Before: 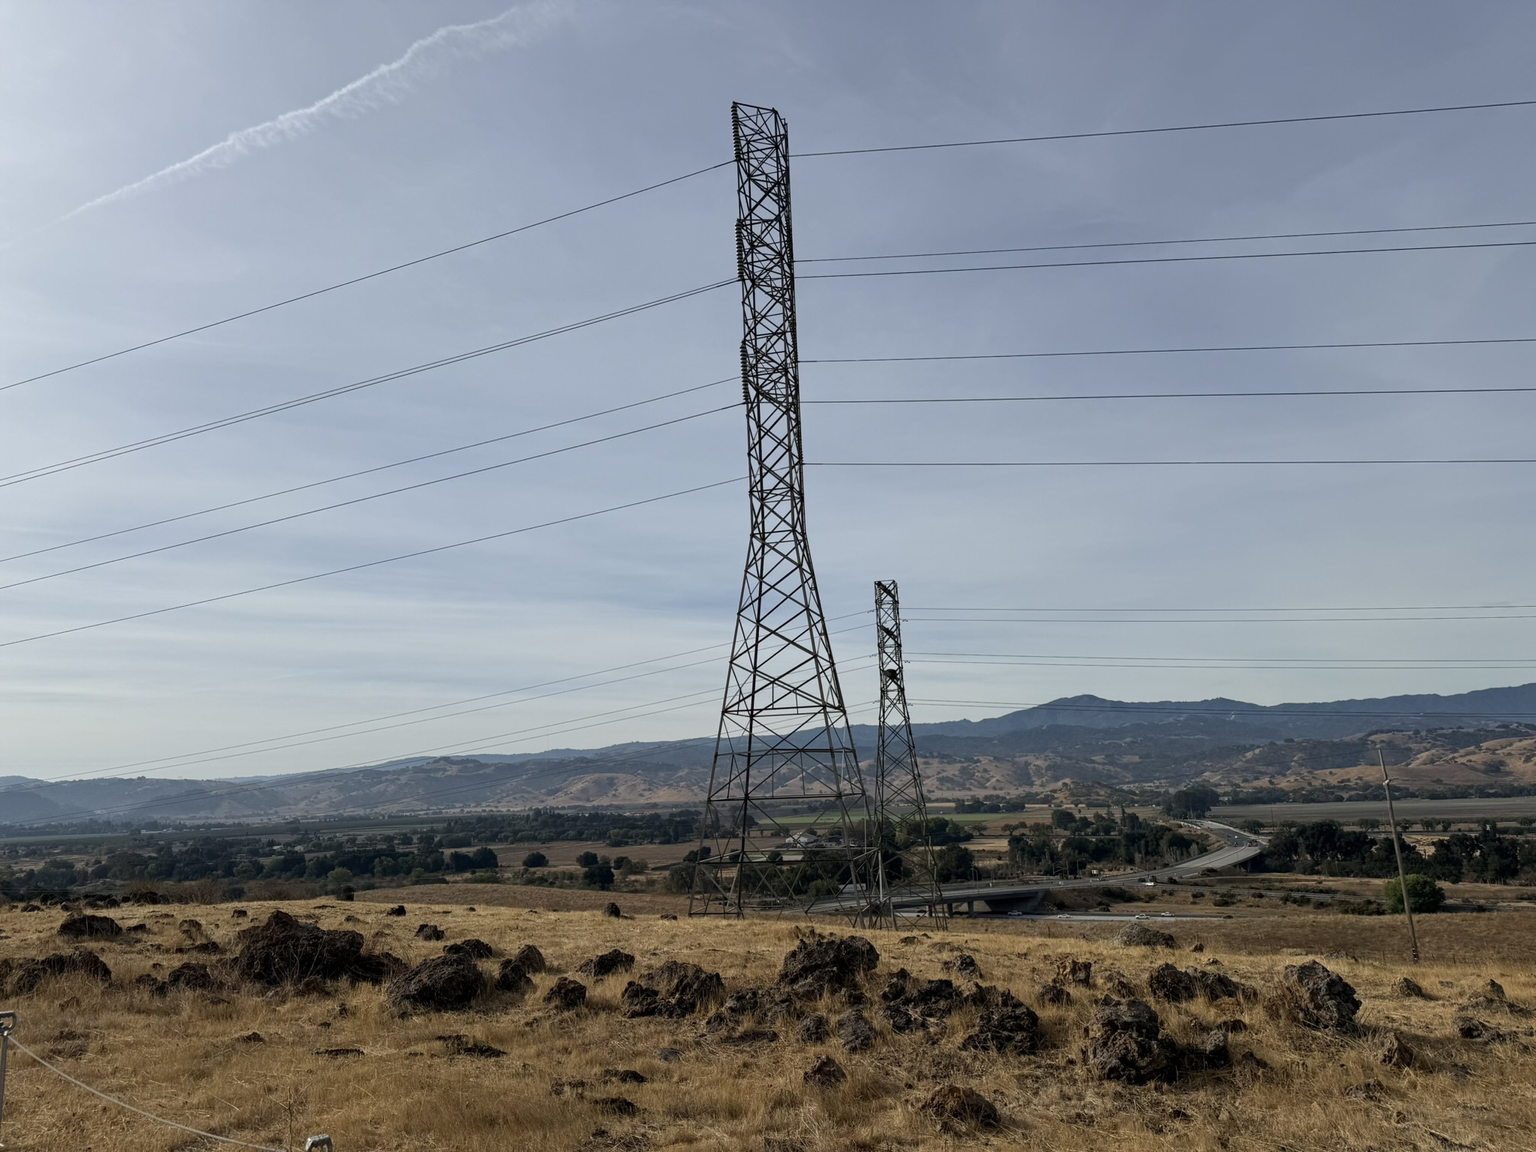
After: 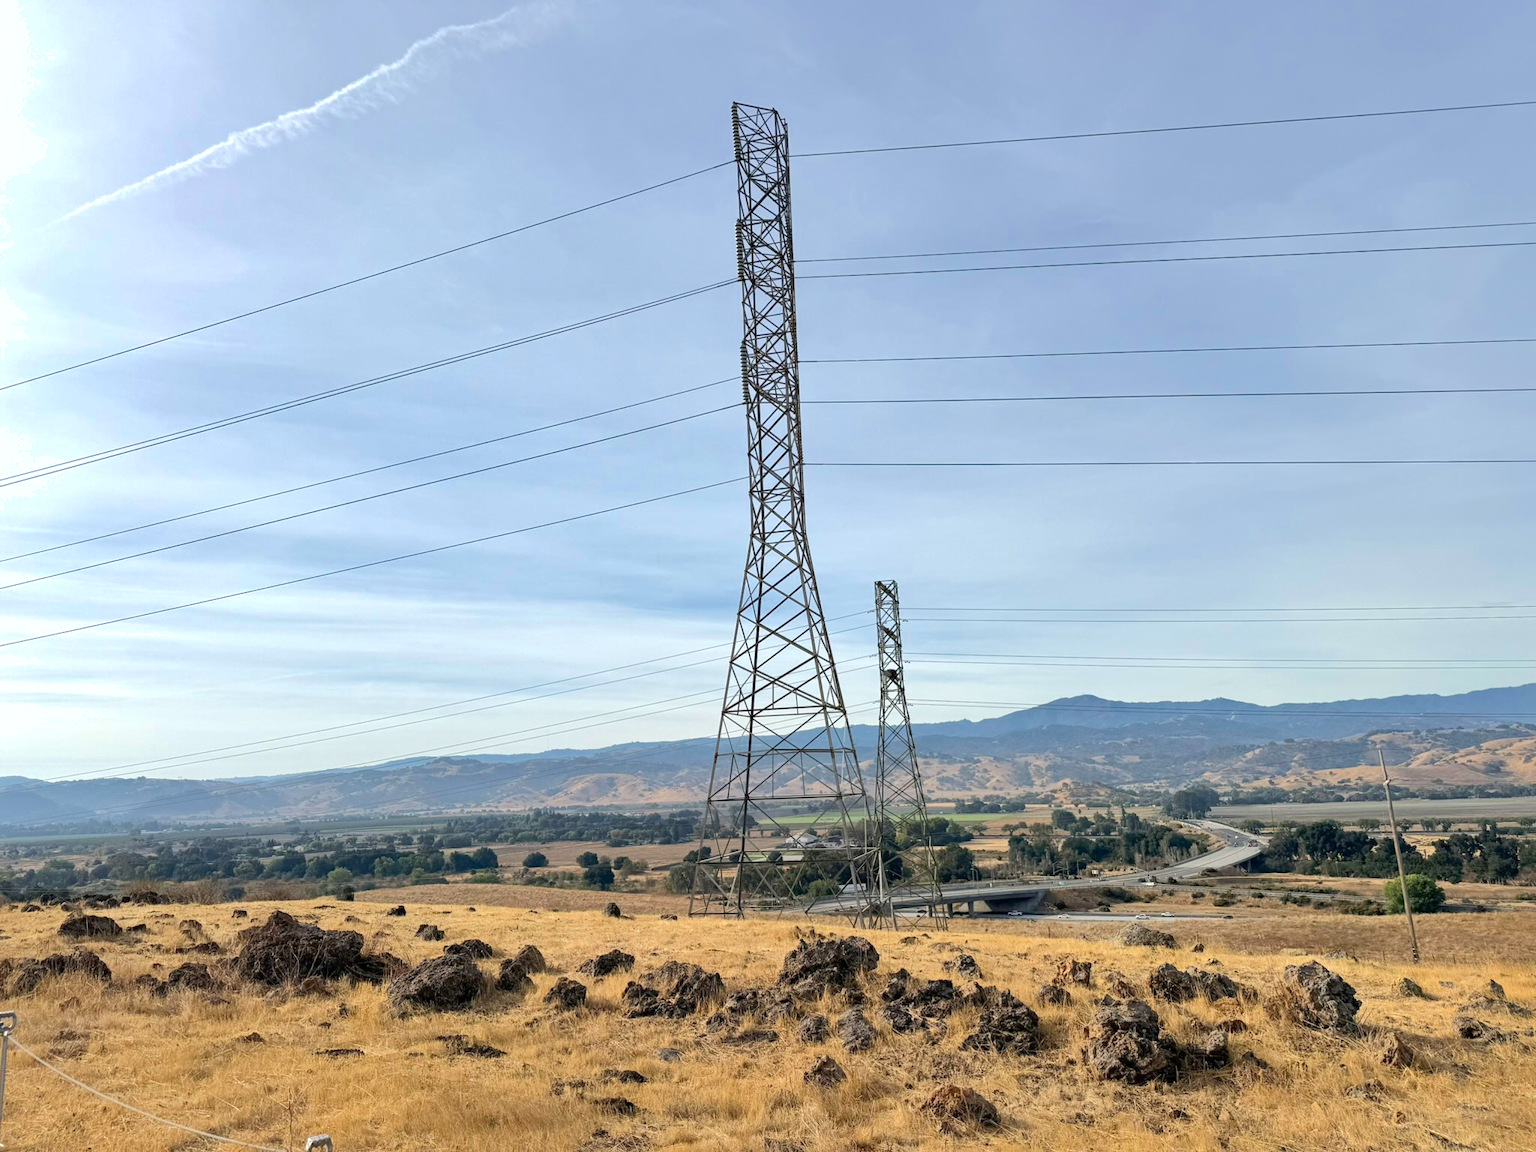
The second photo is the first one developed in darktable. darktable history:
tone equalizer: -8 EV 1.99 EV, -7 EV 1.99 EV, -6 EV 1.99 EV, -5 EV 1.97 EV, -4 EV 1.97 EV, -3 EV 1.49 EV, -2 EV 0.991 EV, -1 EV 0.511 EV, edges refinement/feathering 500, mask exposure compensation -1.57 EV, preserve details no
shadows and highlights: shadows 39.27, highlights -59.92
